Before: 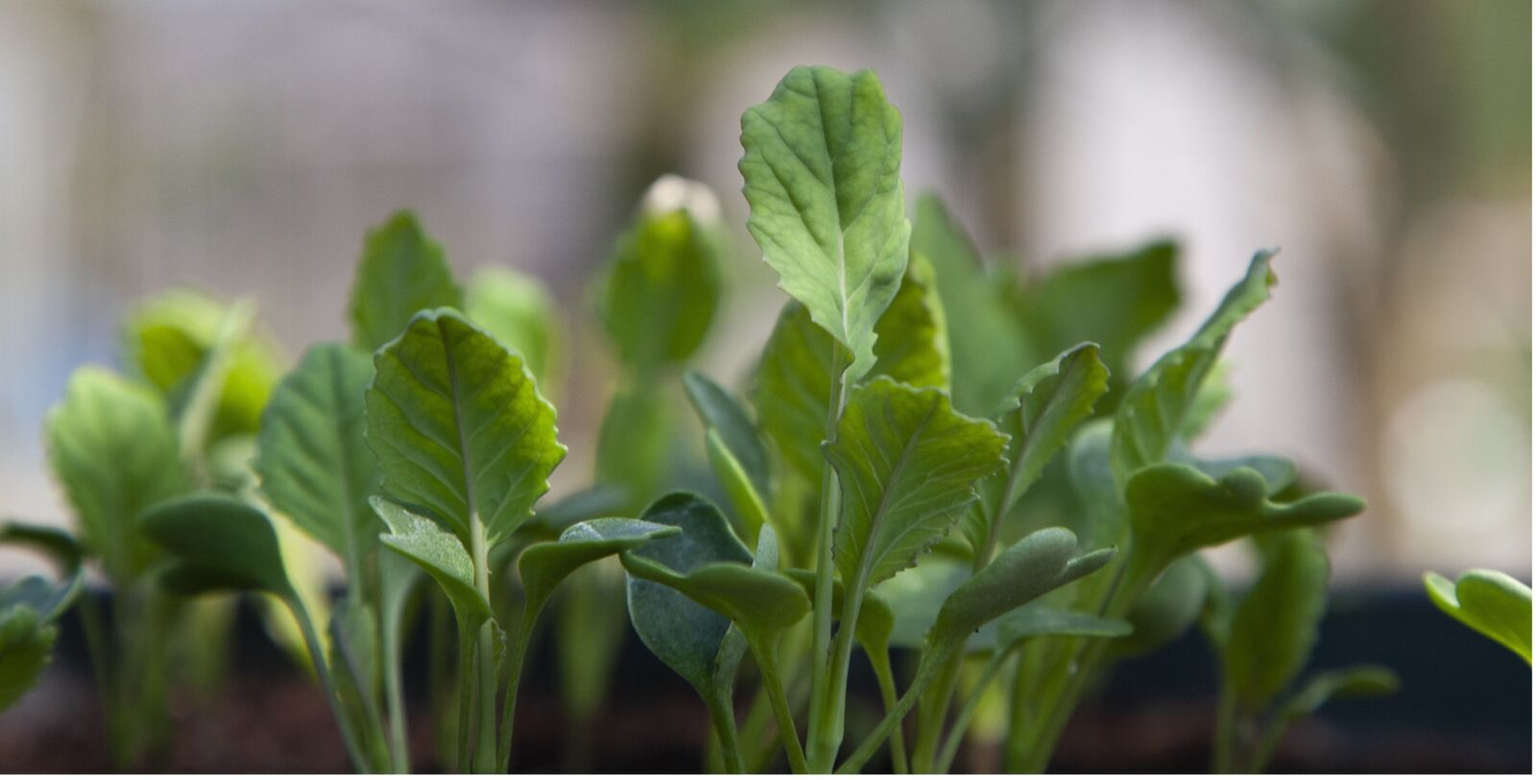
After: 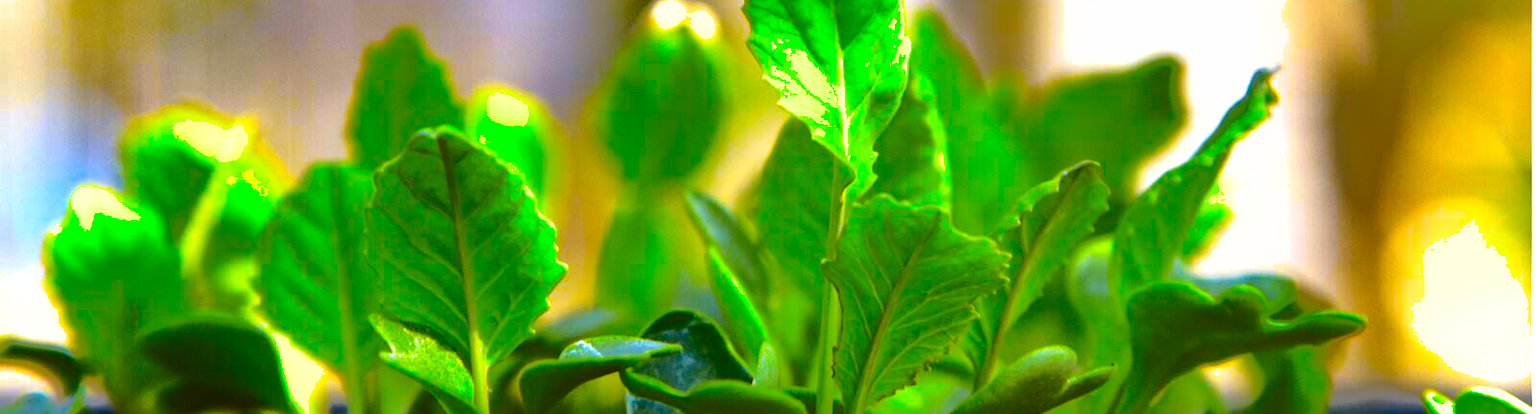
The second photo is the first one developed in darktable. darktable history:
crop and rotate: top 23.35%, bottom 23.43%
contrast brightness saturation: contrast 0.213, brightness -0.113, saturation 0.206
tone curve: curves: ch0 [(0, 0) (0.239, 0.248) (0.508, 0.606) (0.828, 0.878) (1, 1)]; ch1 [(0, 0) (0.401, 0.42) (0.45, 0.464) (0.492, 0.498) (0.511, 0.507) (0.561, 0.549) (0.688, 0.726) (1, 1)]; ch2 [(0, 0) (0.411, 0.433) (0.5, 0.504) (0.545, 0.574) (1, 1)], color space Lab, independent channels, preserve colors none
shadows and highlights: shadows 38.19, highlights -76.13
exposure: black level correction 0, exposure 1 EV, compensate highlight preservation false
color correction: highlights b* 0.064, saturation 2.16
